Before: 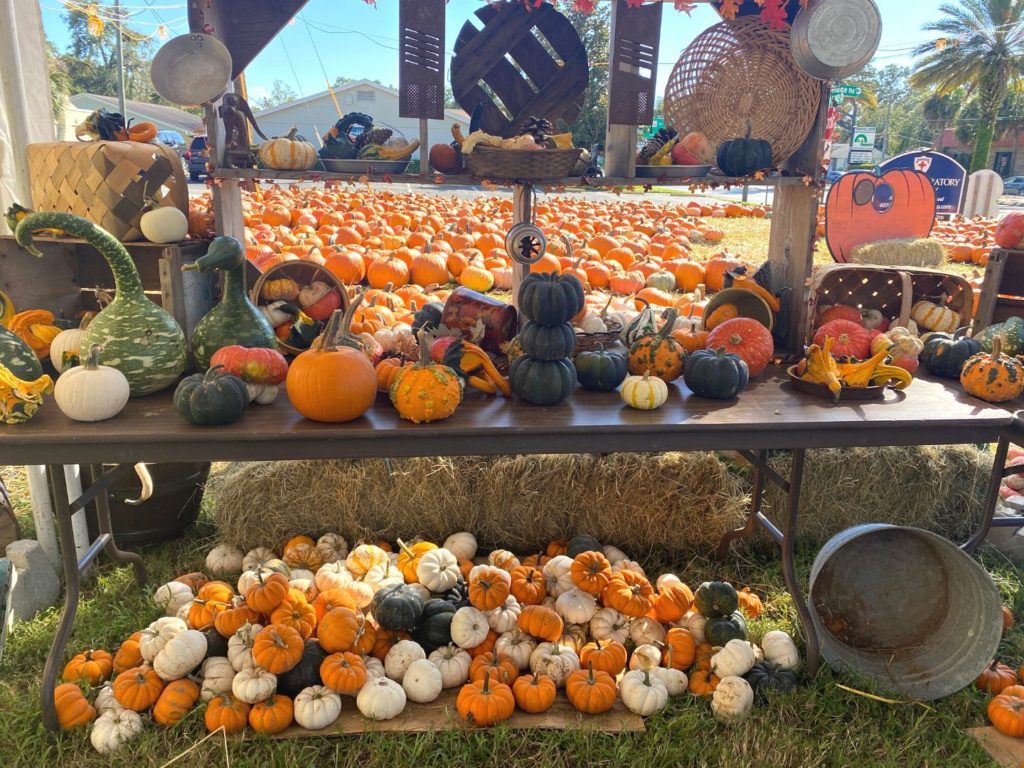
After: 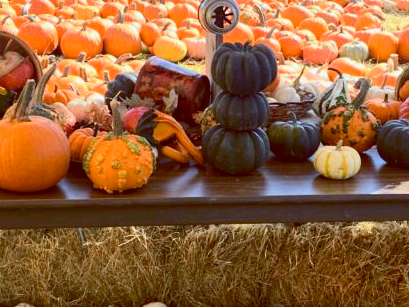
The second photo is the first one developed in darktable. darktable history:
tone curve: curves: ch0 [(0, 0) (0.051, 0.03) (0.096, 0.071) (0.251, 0.234) (0.461, 0.515) (0.605, 0.692) (0.761, 0.824) (0.881, 0.907) (1, 0.984)]; ch1 [(0, 0) (0.1, 0.038) (0.318, 0.243) (0.399, 0.351) (0.478, 0.469) (0.499, 0.499) (0.534, 0.541) (0.567, 0.592) (0.601, 0.629) (0.666, 0.7) (1, 1)]; ch2 [(0, 0) (0.453, 0.45) (0.479, 0.483) (0.504, 0.499) (0.52, 0.519) (0.541, 0.559) (0.601, 0.622) (0.824, 0.815) (1, 1)], color space Lab, independent channels, preserve colors none
crop: left 30%, top 30%, right 30%, bottom 30%
color balance: lift [1, 1.015, 1.004, 0.985], gamma [1, 0.958, 0.971, 1.042], gain [1, 0.956, 0.977, 1.044]
